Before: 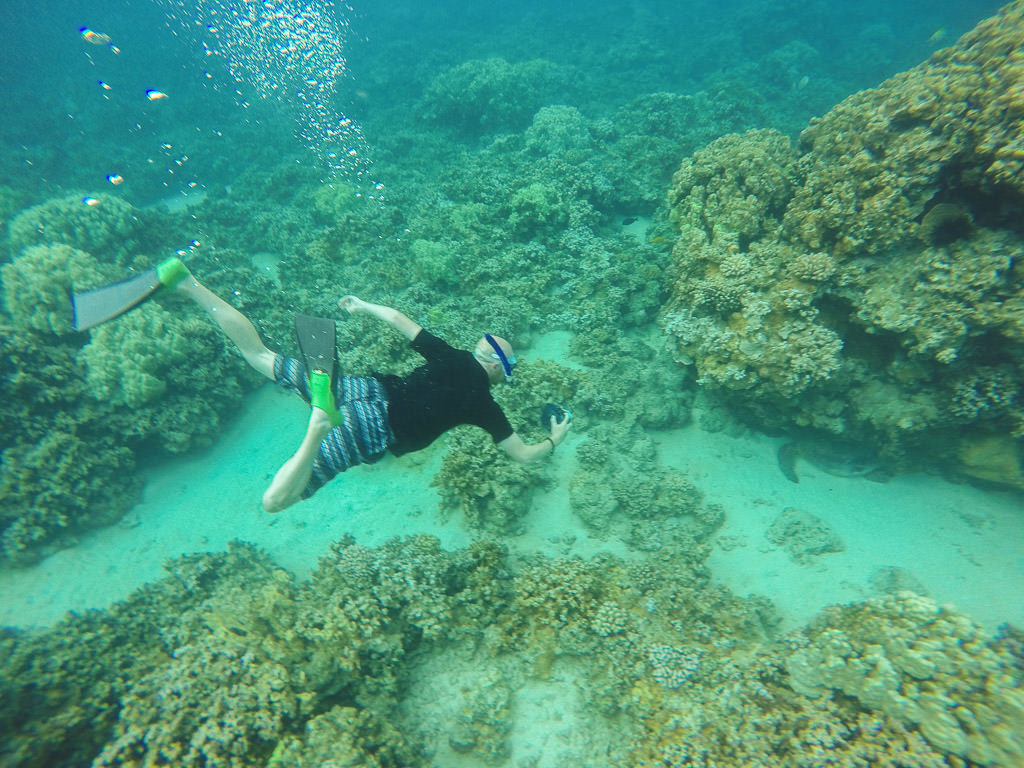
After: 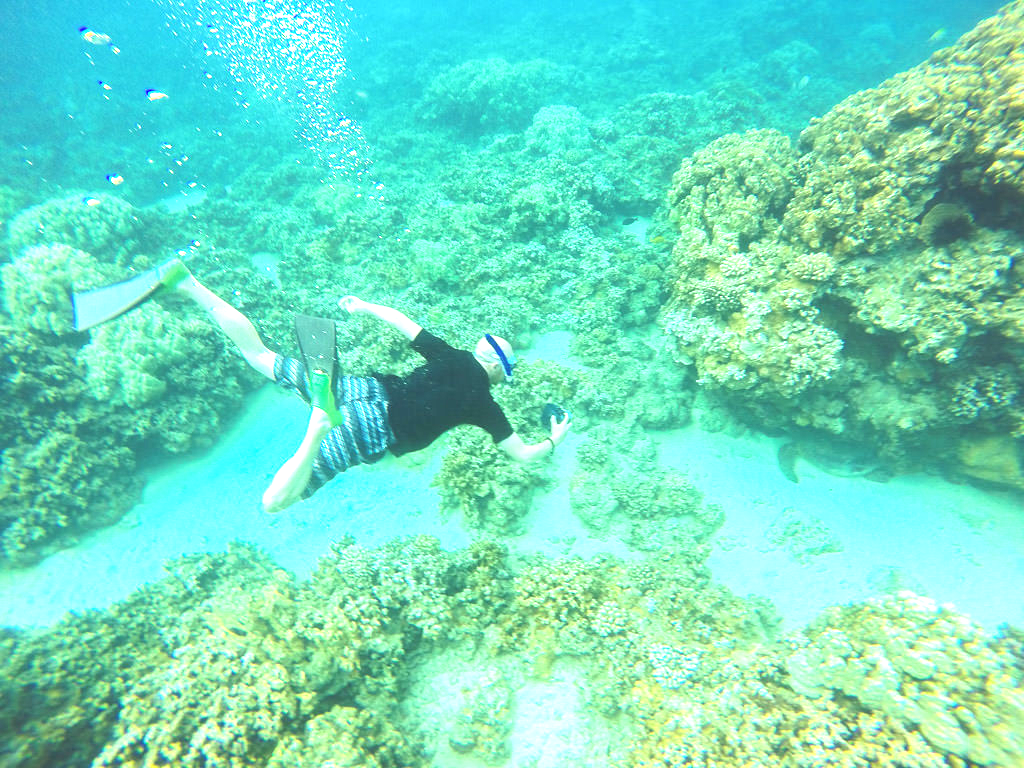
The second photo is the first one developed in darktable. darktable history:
base curve: curves: ch0 [(0, 0) (0.297, 0.298) (1, 1)], preserve colors none
exposure: black level correction 0, exposure 1.449 EV, compensate highlight preservation false
